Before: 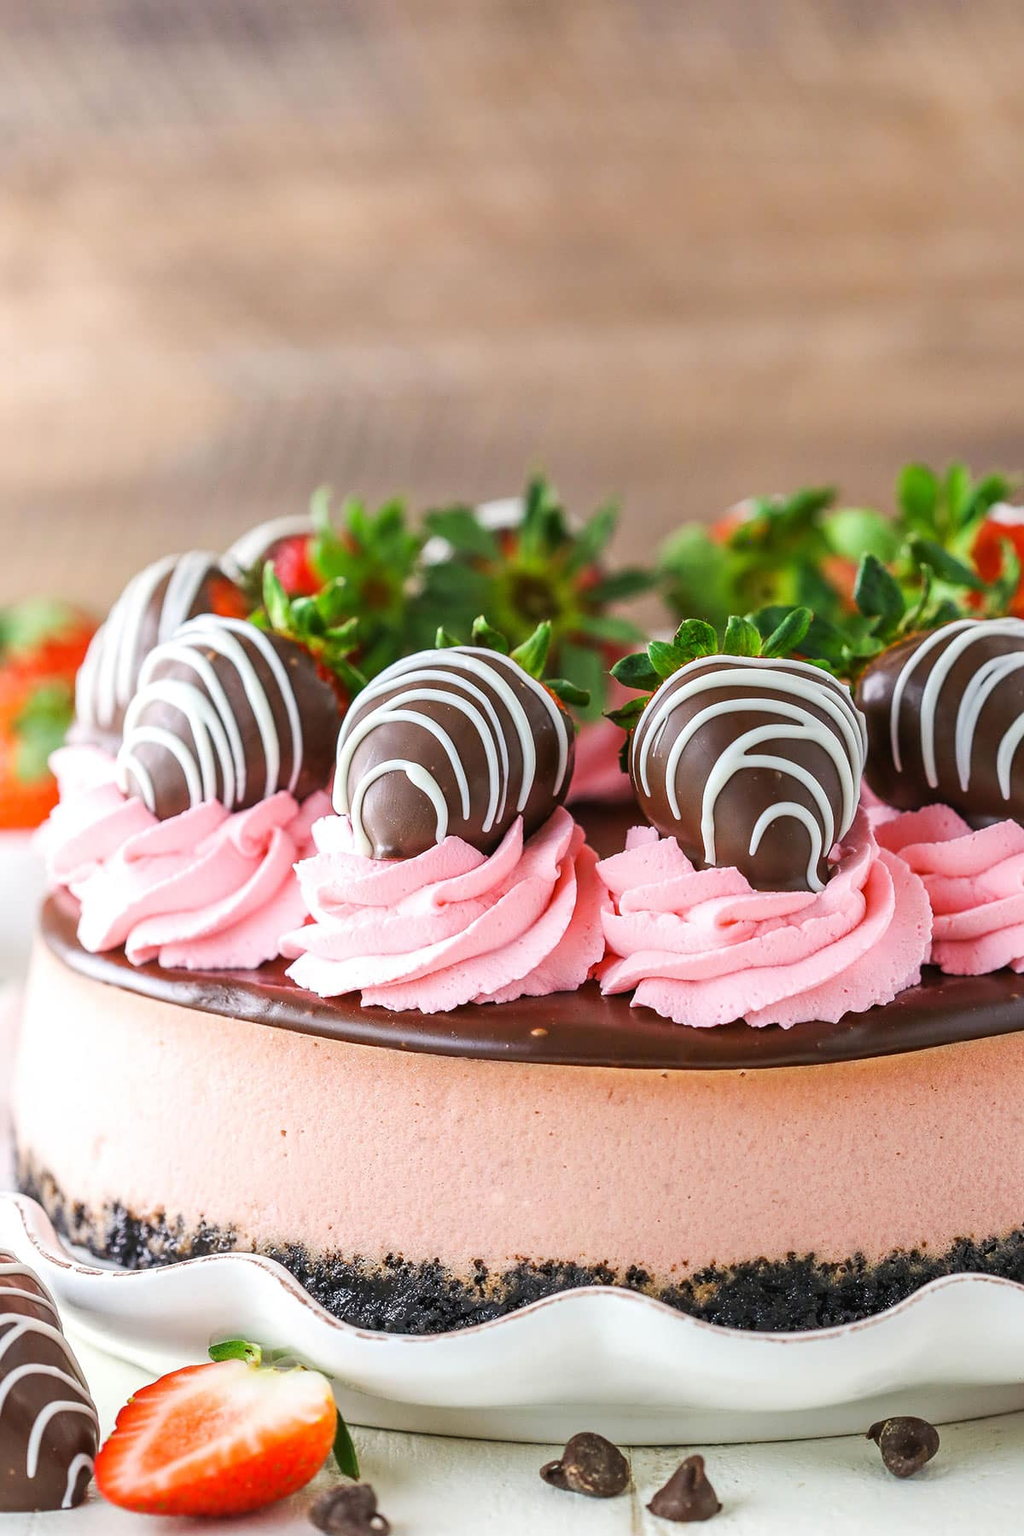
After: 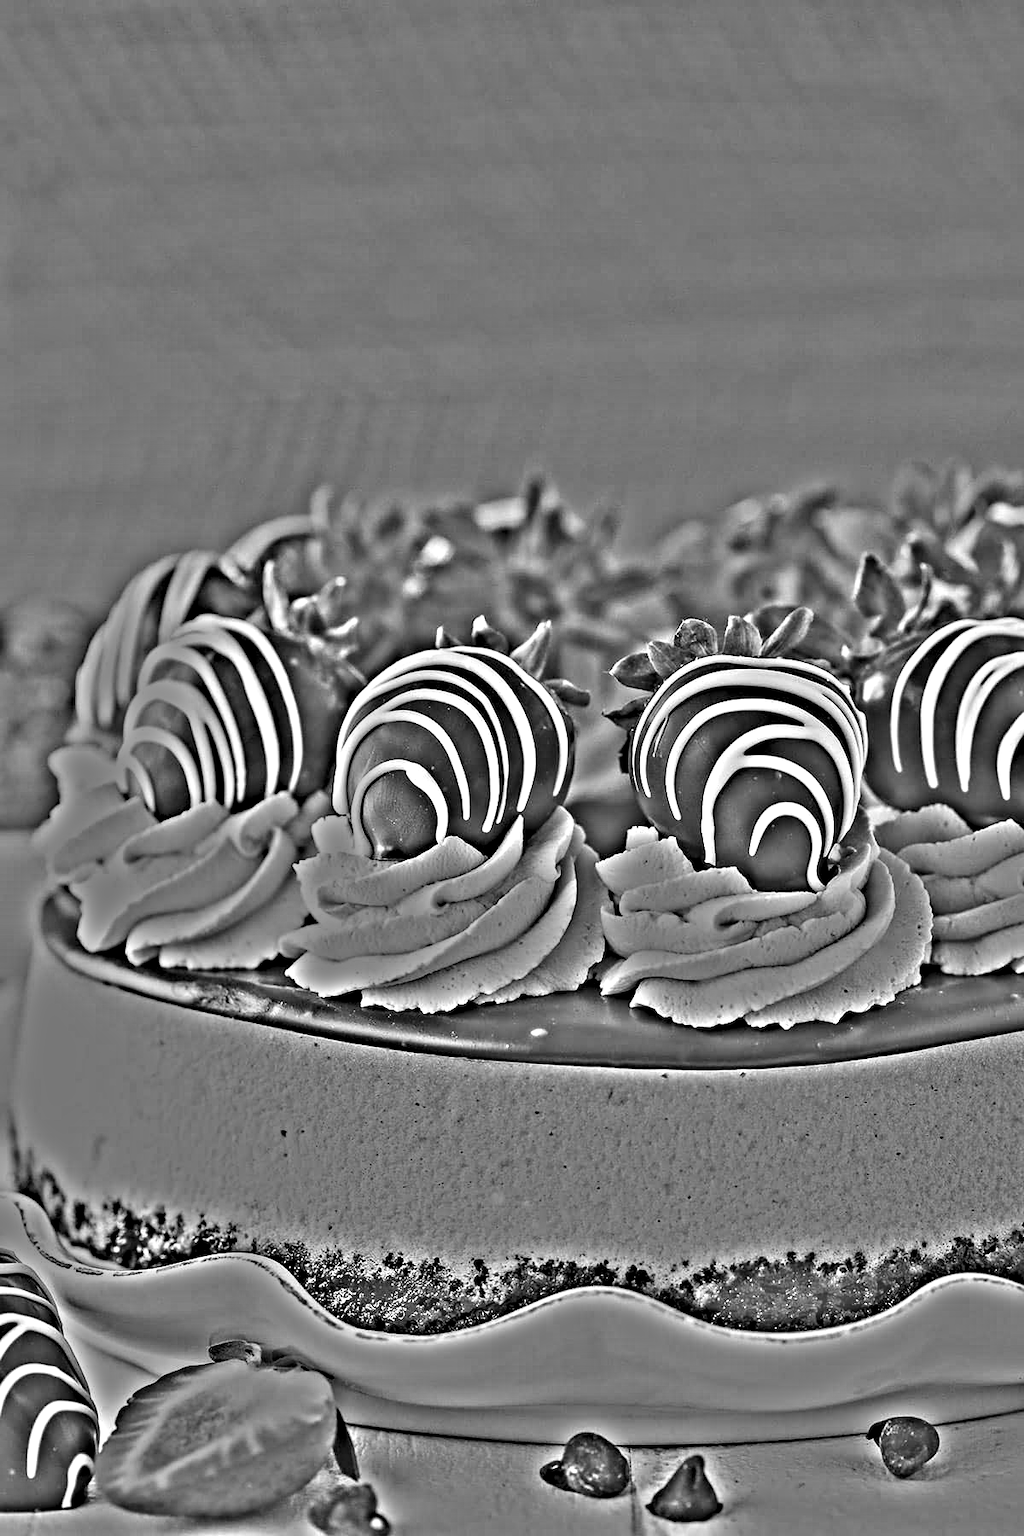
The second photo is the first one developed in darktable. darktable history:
highpass: on, module defaults
shadows and highlights: shadows 32, highlights -32, soften with gaussian
